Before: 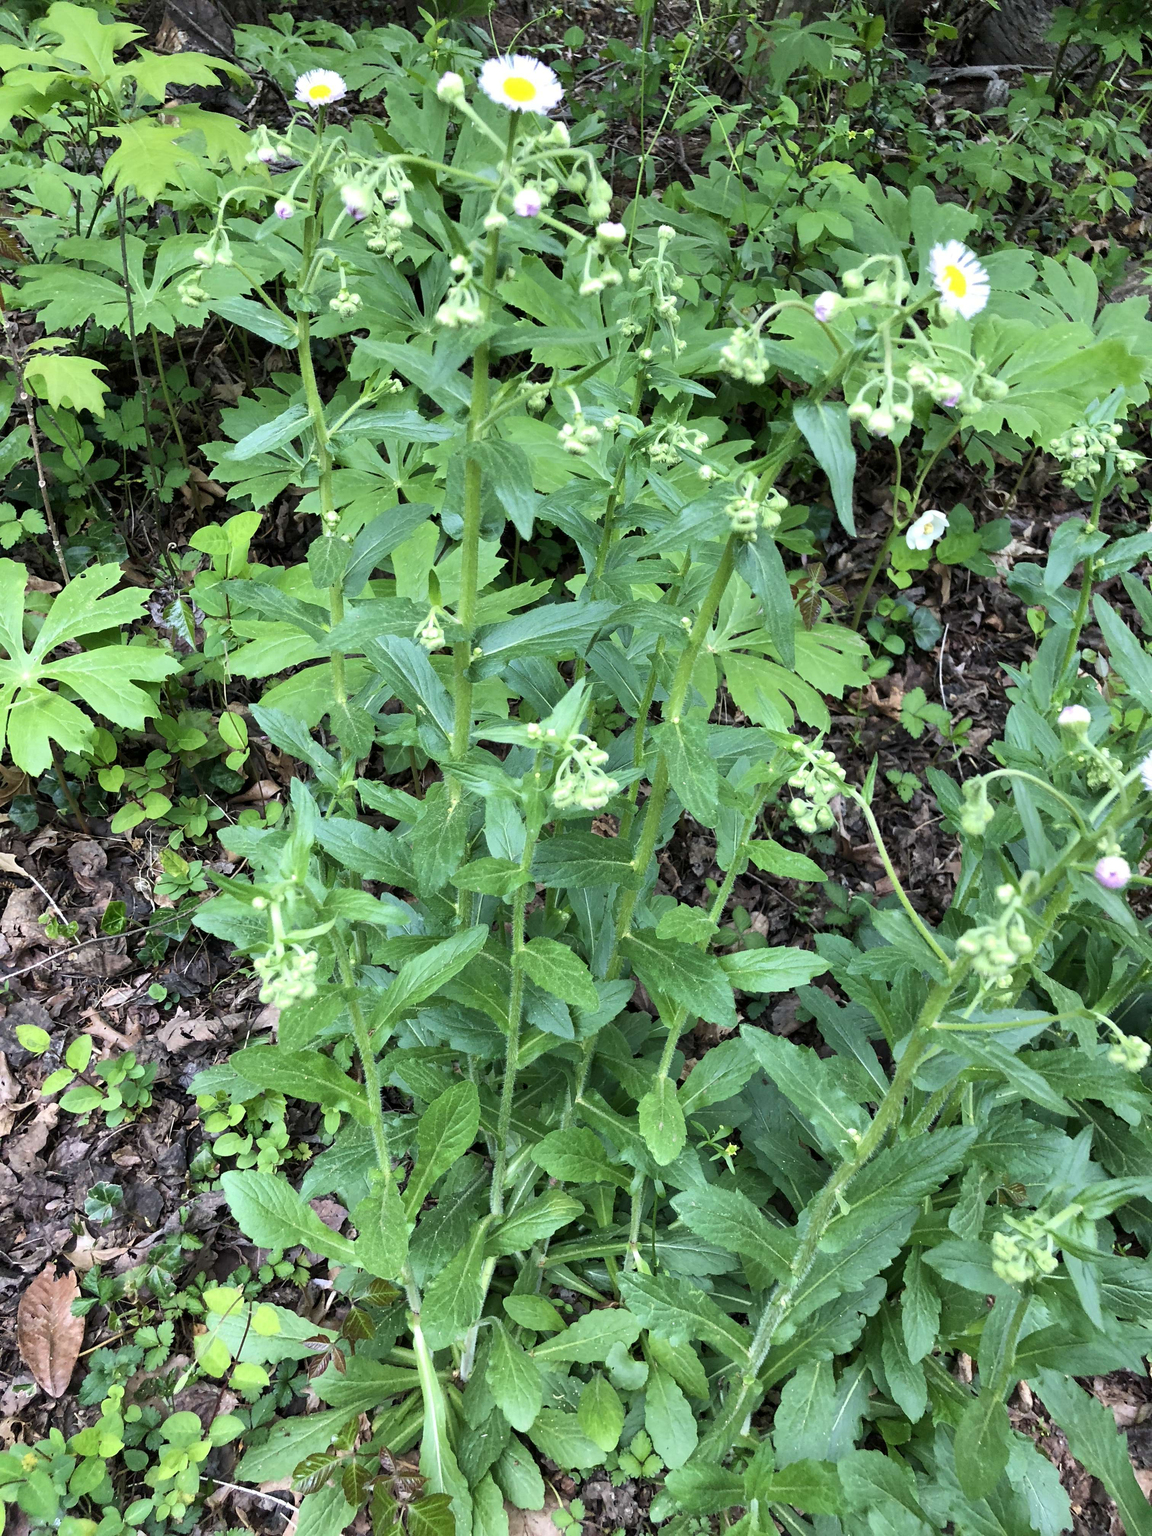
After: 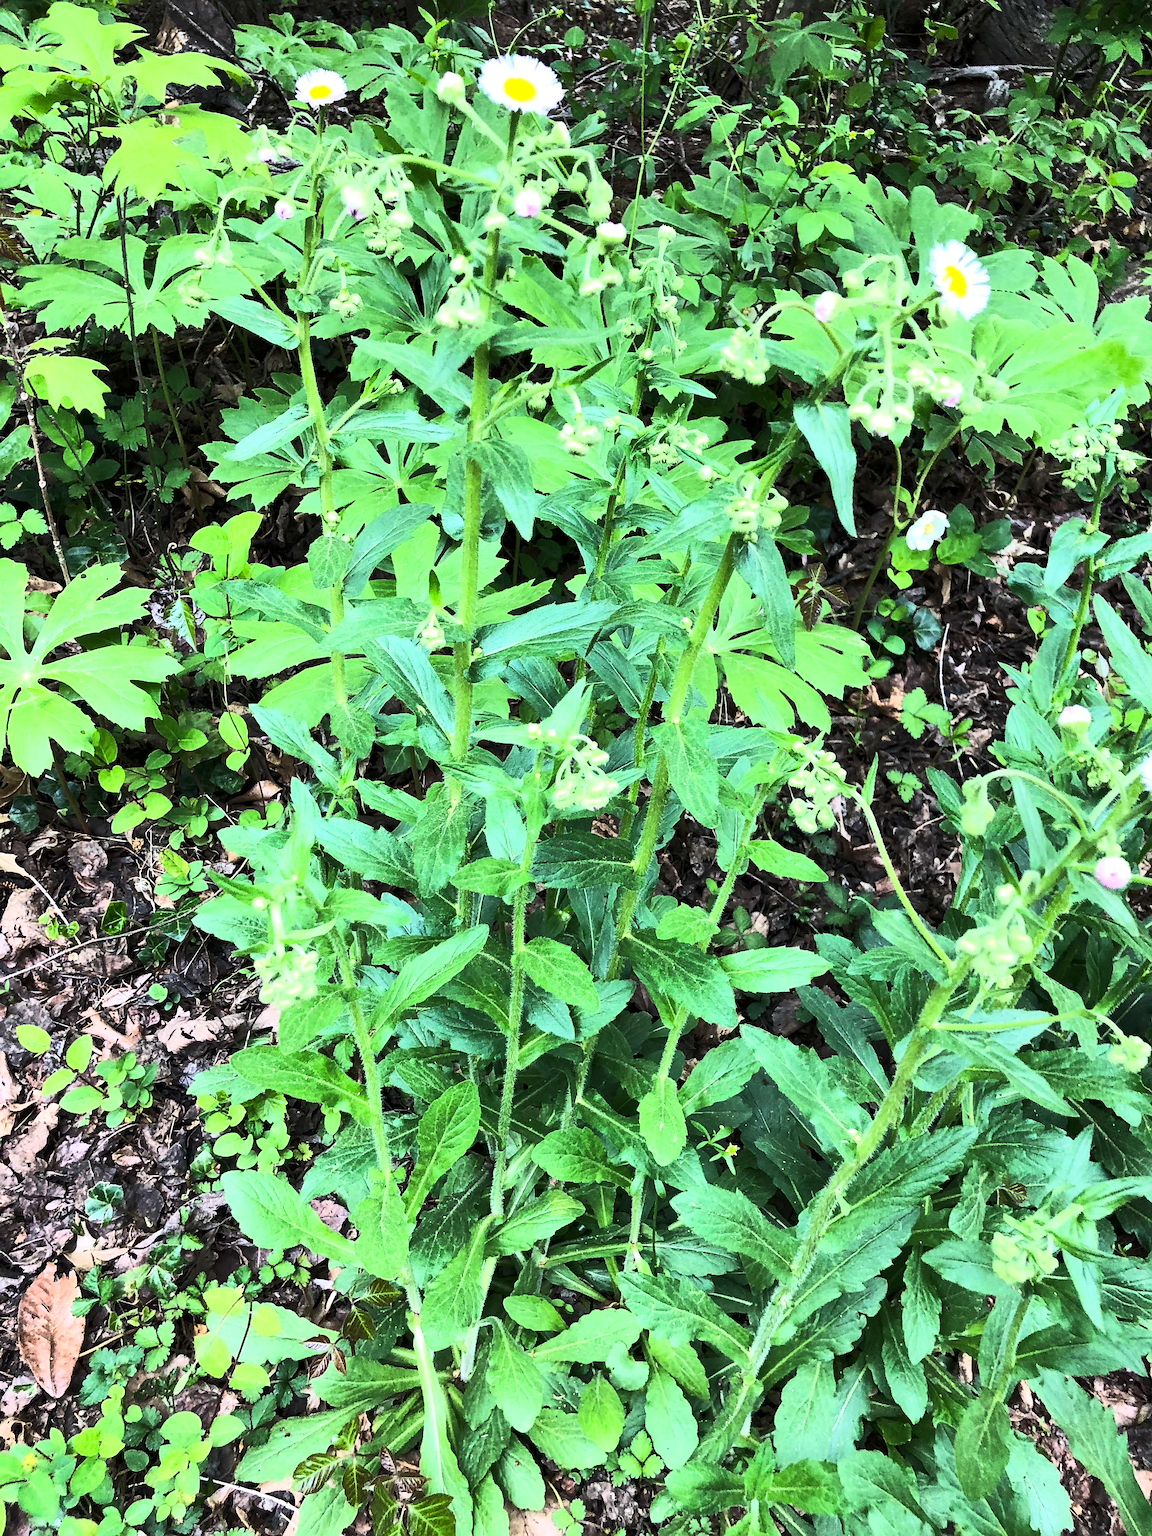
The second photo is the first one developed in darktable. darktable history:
sharpen: on, module defaults
tone curve: curves: ch0 [(0, 0) (0.427, 0.375) (0.616, 0.801) (1, 1)], color space Lab, linked channels, preserve colors none
